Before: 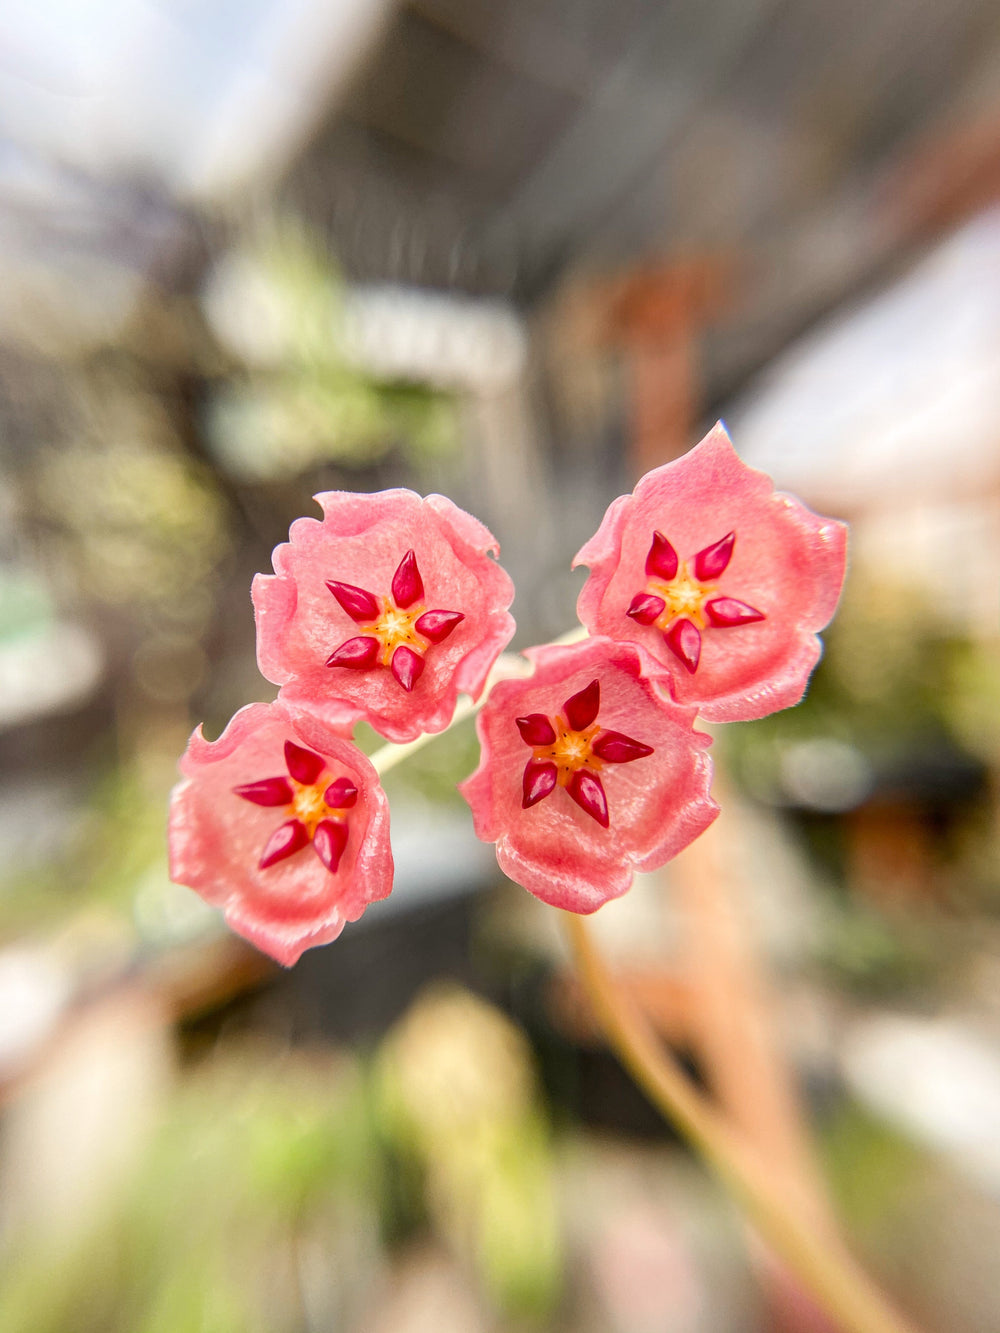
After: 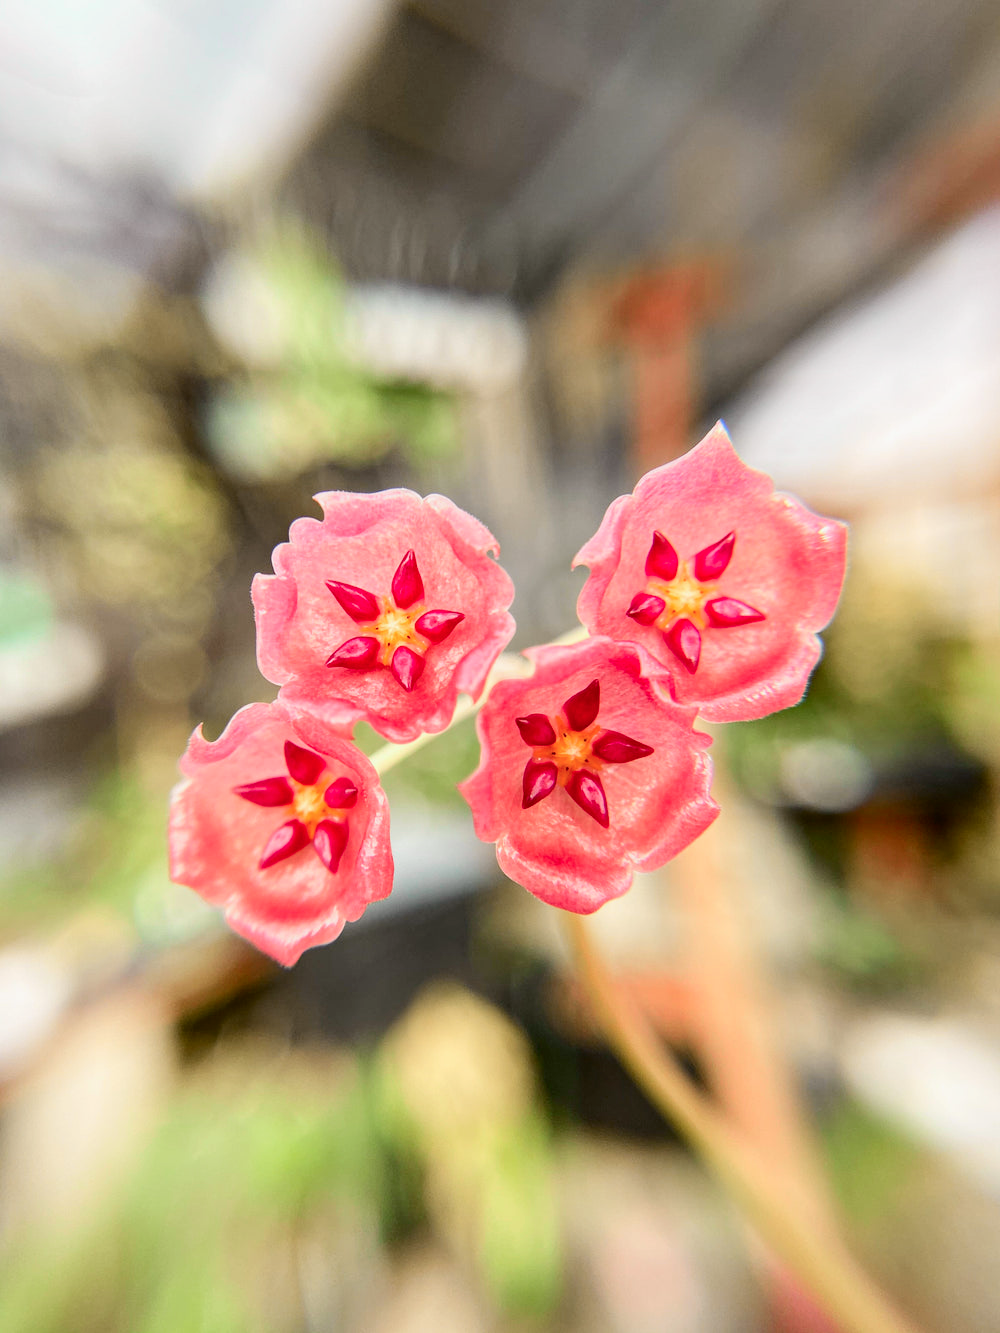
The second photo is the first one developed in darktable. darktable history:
tone curve: curves: ch0 [(0, 0.008) (0.107, 0.091) (0.283, 0.287) (0.461, 0.498) (0.64, 0.679) (0.822, 0.841) (0.998, 0.978)]; ch1 [(0, 0) (0.316, 0.349) (0.466, 0.442) (0.502, 0.5) (0.527, 0.519) (0.561, 0.553) (0.608, 0.629) (0.669, 0.704) (0.859, 0.899) (1, 1)]; ch2 [(0, 0) (0.33, 0.301) (0.421, 0.443) (0.473, 0.498) (0.502, 0.504) (0.522, 0.525) (0.592, 0.61) (0.705, 0.7) (1, 1)], color space Lab, independent channels, preserve colors none
